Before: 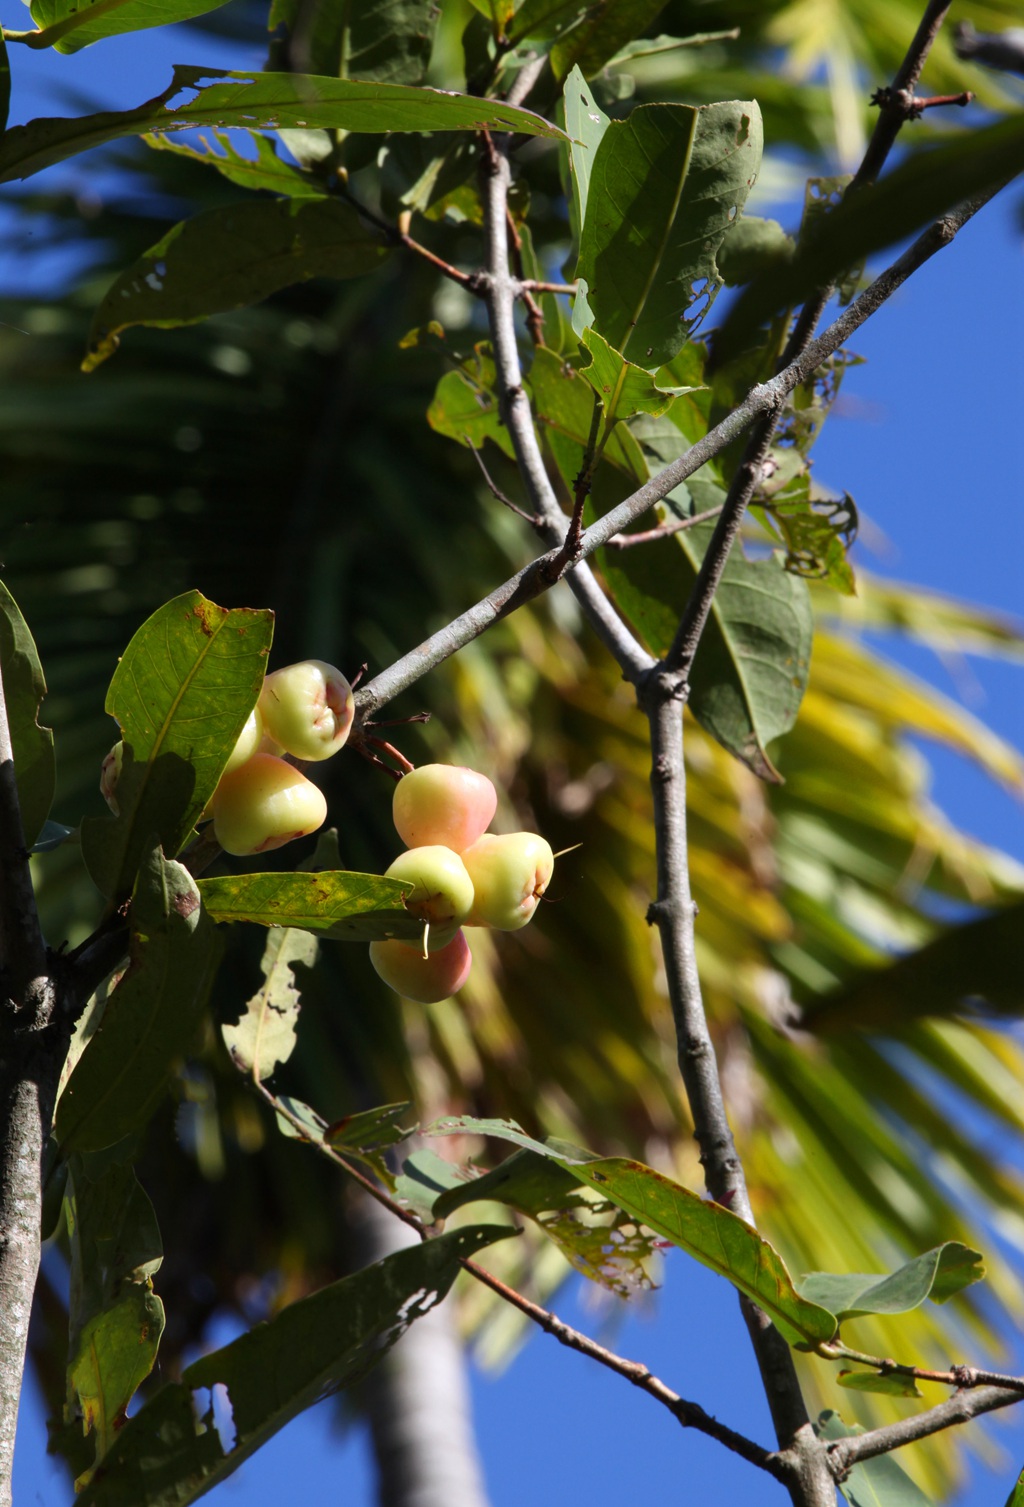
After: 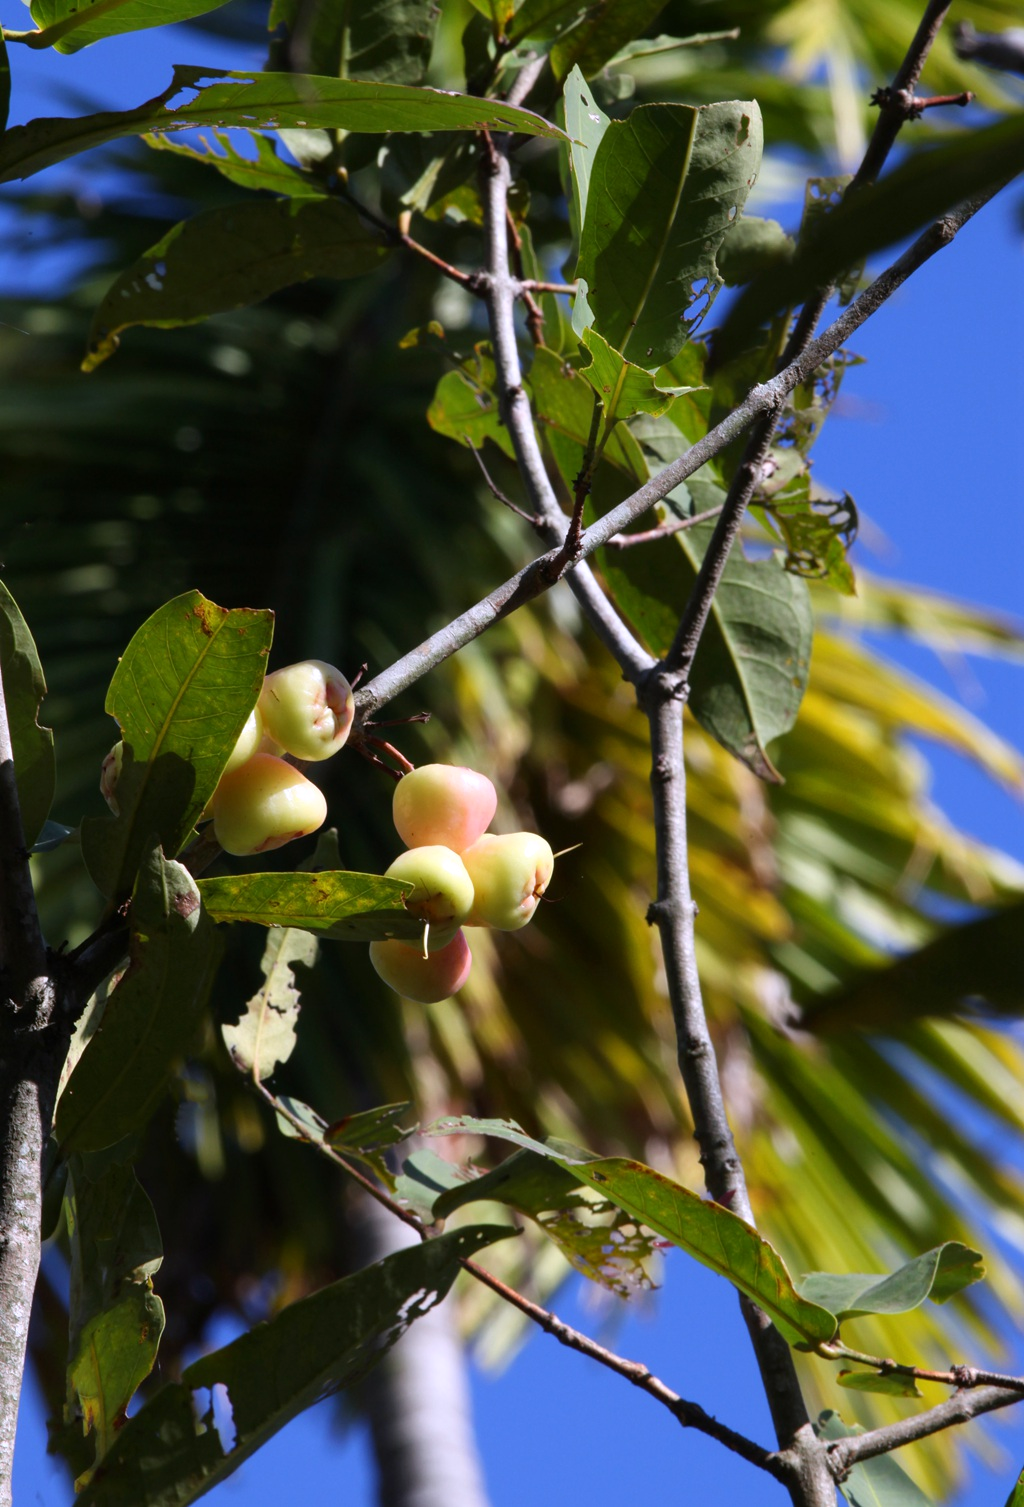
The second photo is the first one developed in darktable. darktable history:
contrast brightness saturation: contrast 0.05
white balance: red 1.004, blue 1.096
